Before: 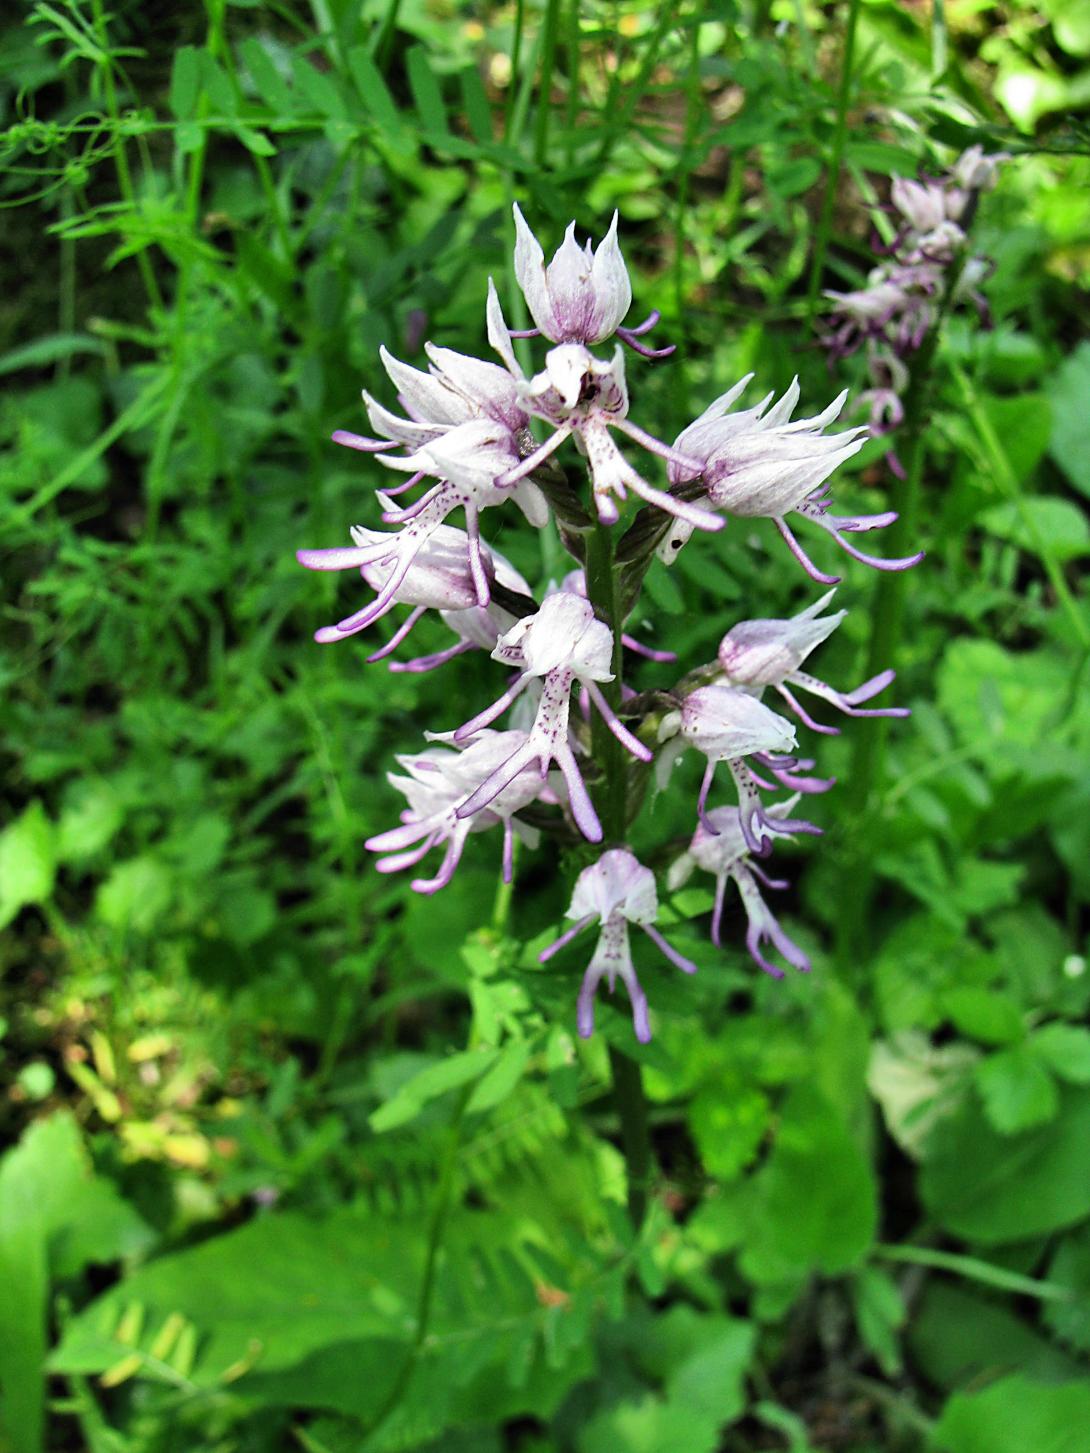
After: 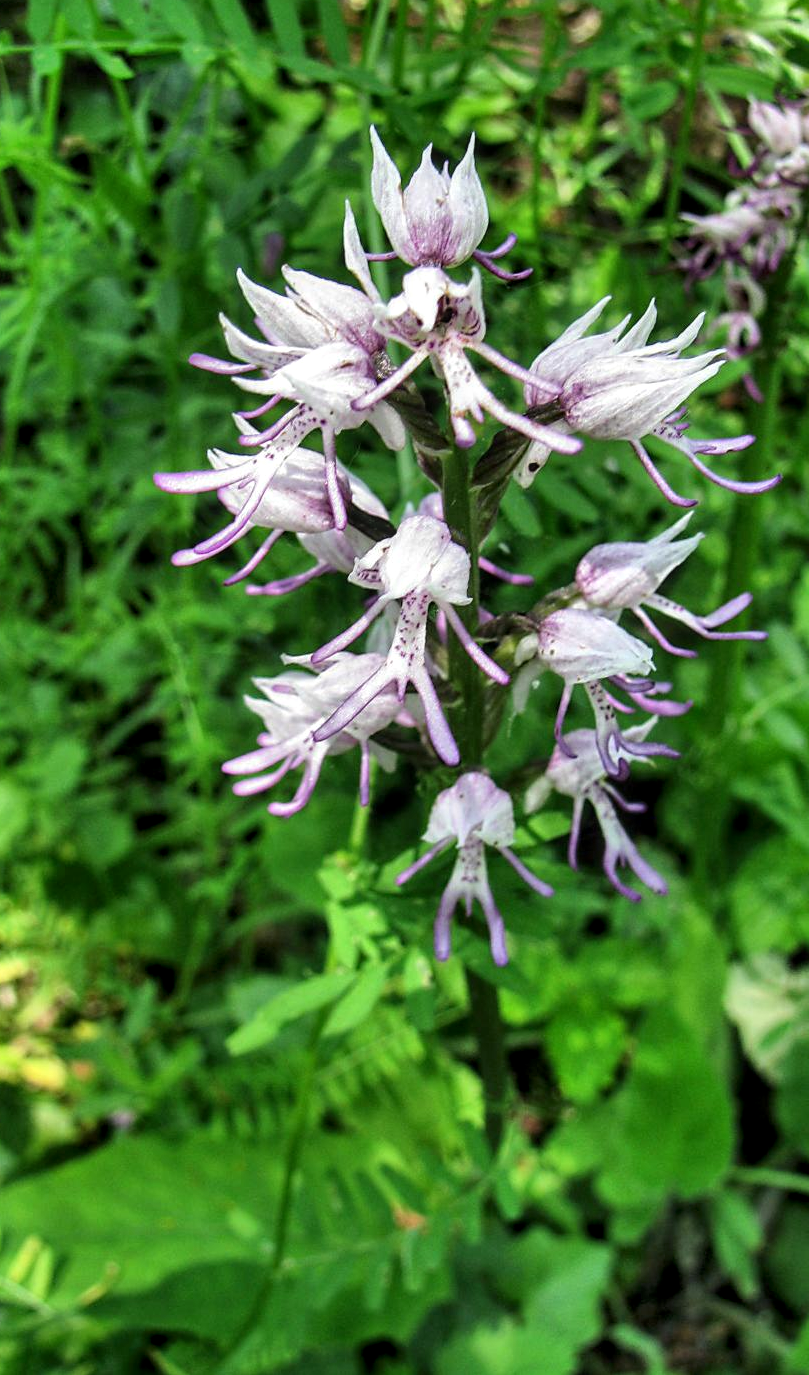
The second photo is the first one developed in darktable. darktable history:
tone equalizer: edges refinement/feathering 500, mask exposure compensation -1.57 EV, preserve details no
local contrast: on, module defaults
crop and rotate: left 13.198%, top 5.354%, right 12.553%
